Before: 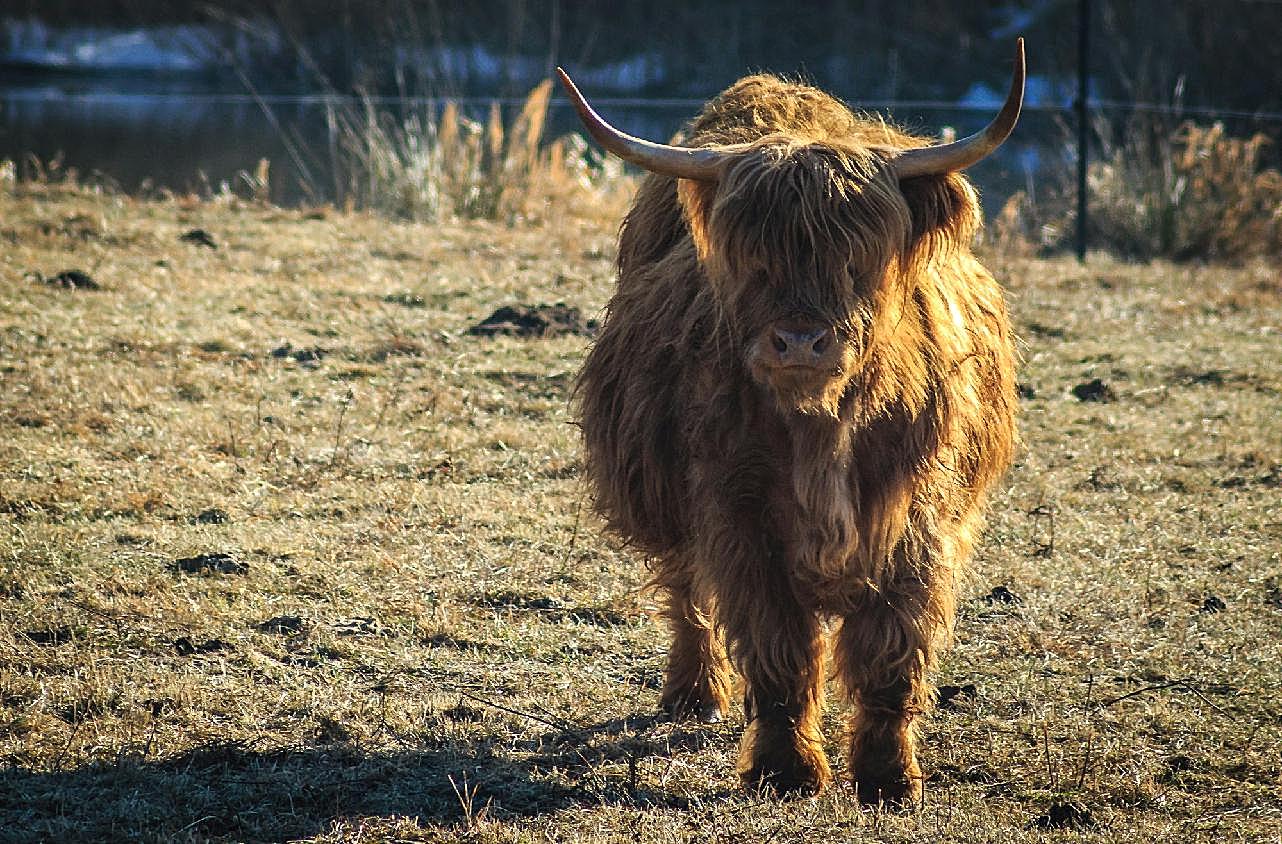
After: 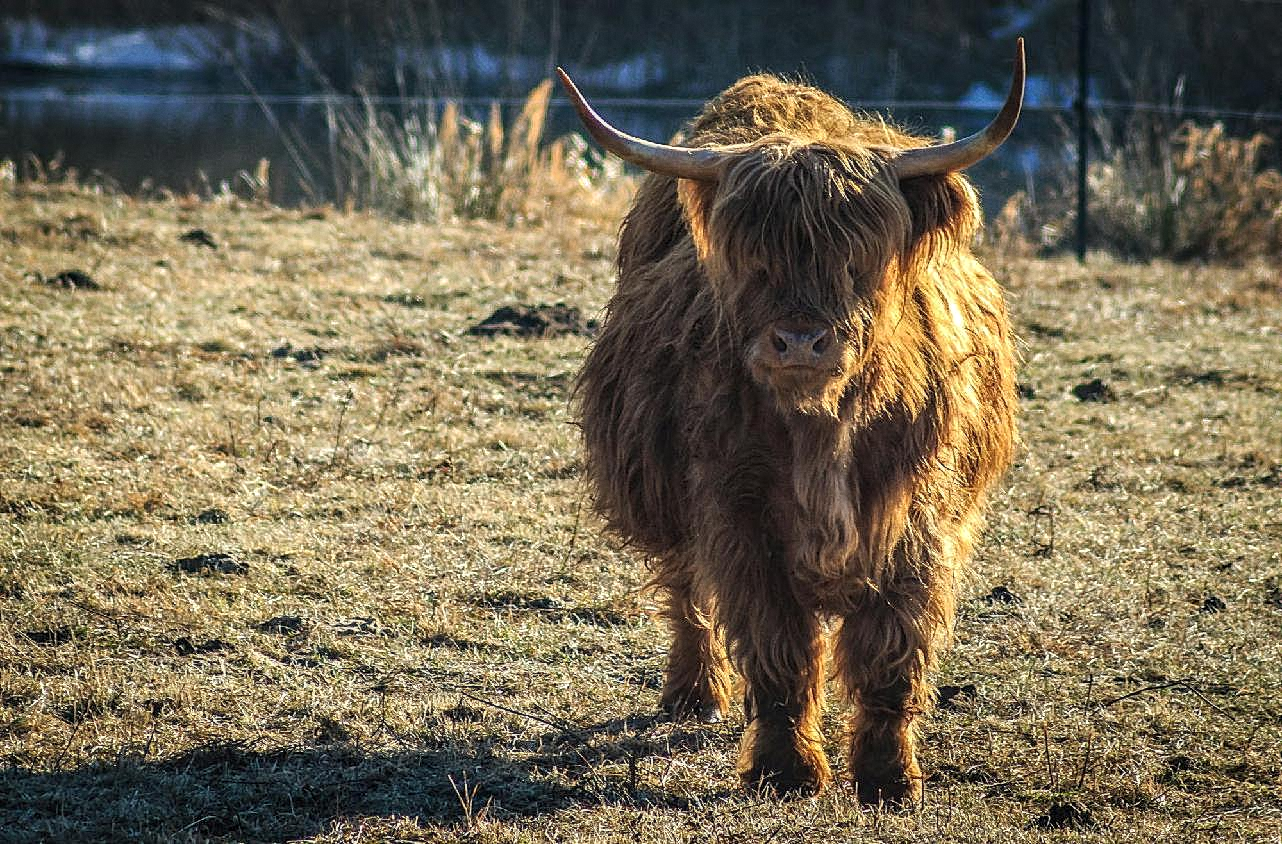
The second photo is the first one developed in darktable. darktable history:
grain: coarseness 0.09 ISO, strength 10%
local contrast: on, module defaults
